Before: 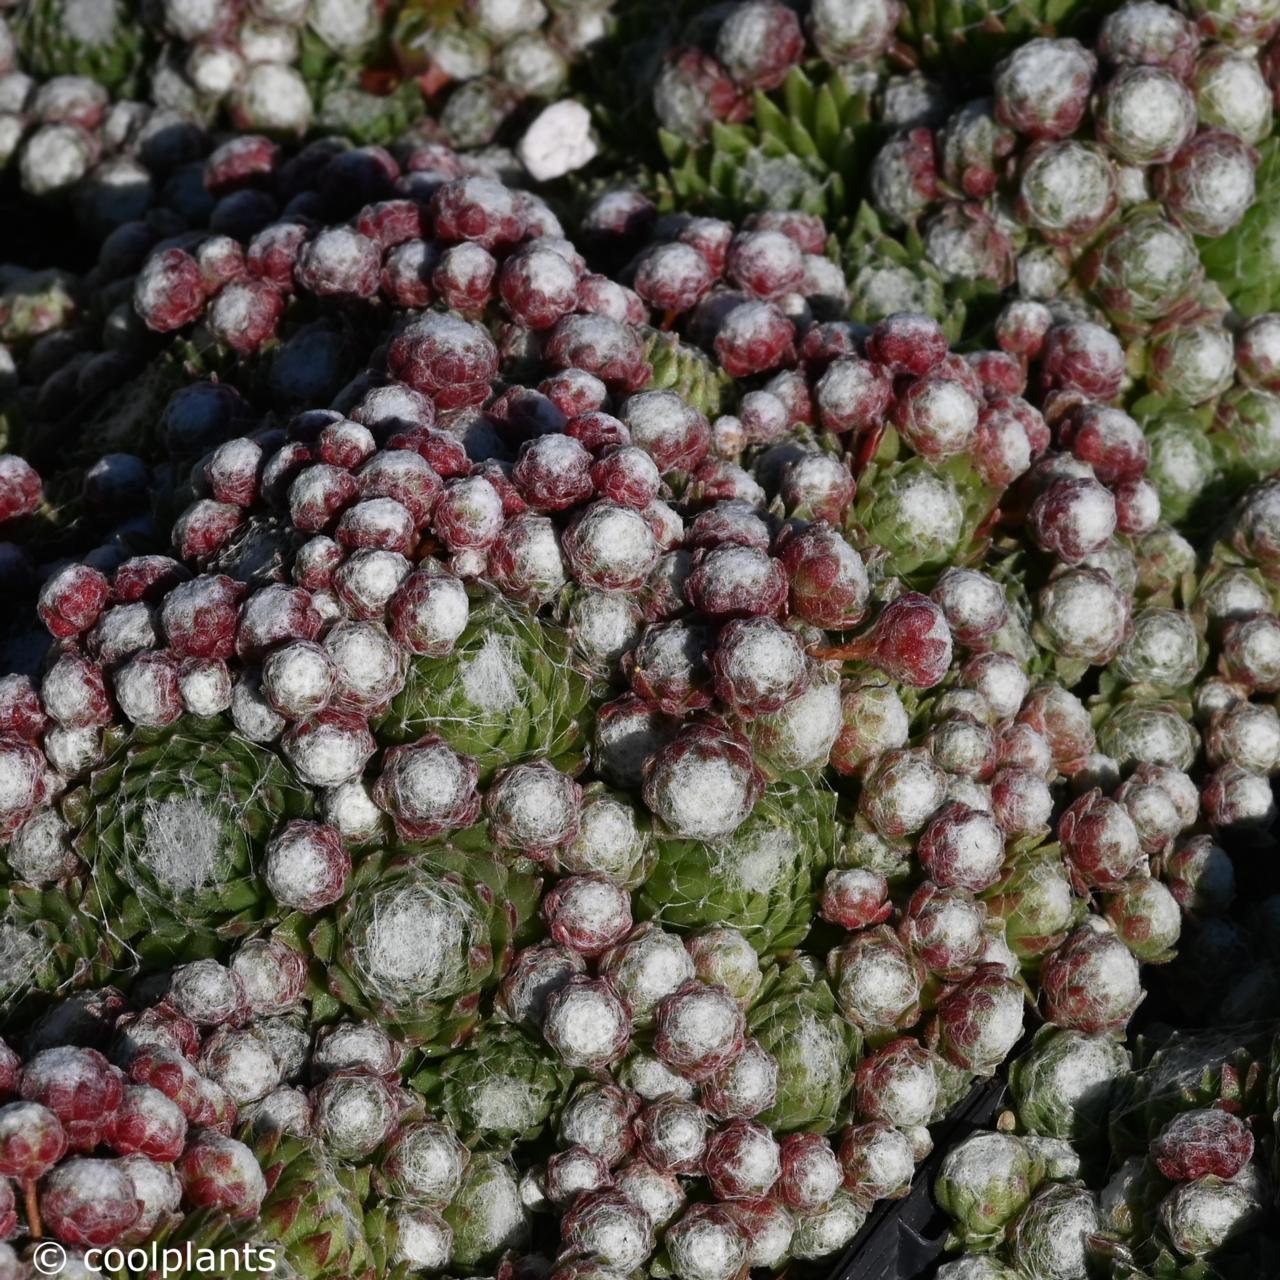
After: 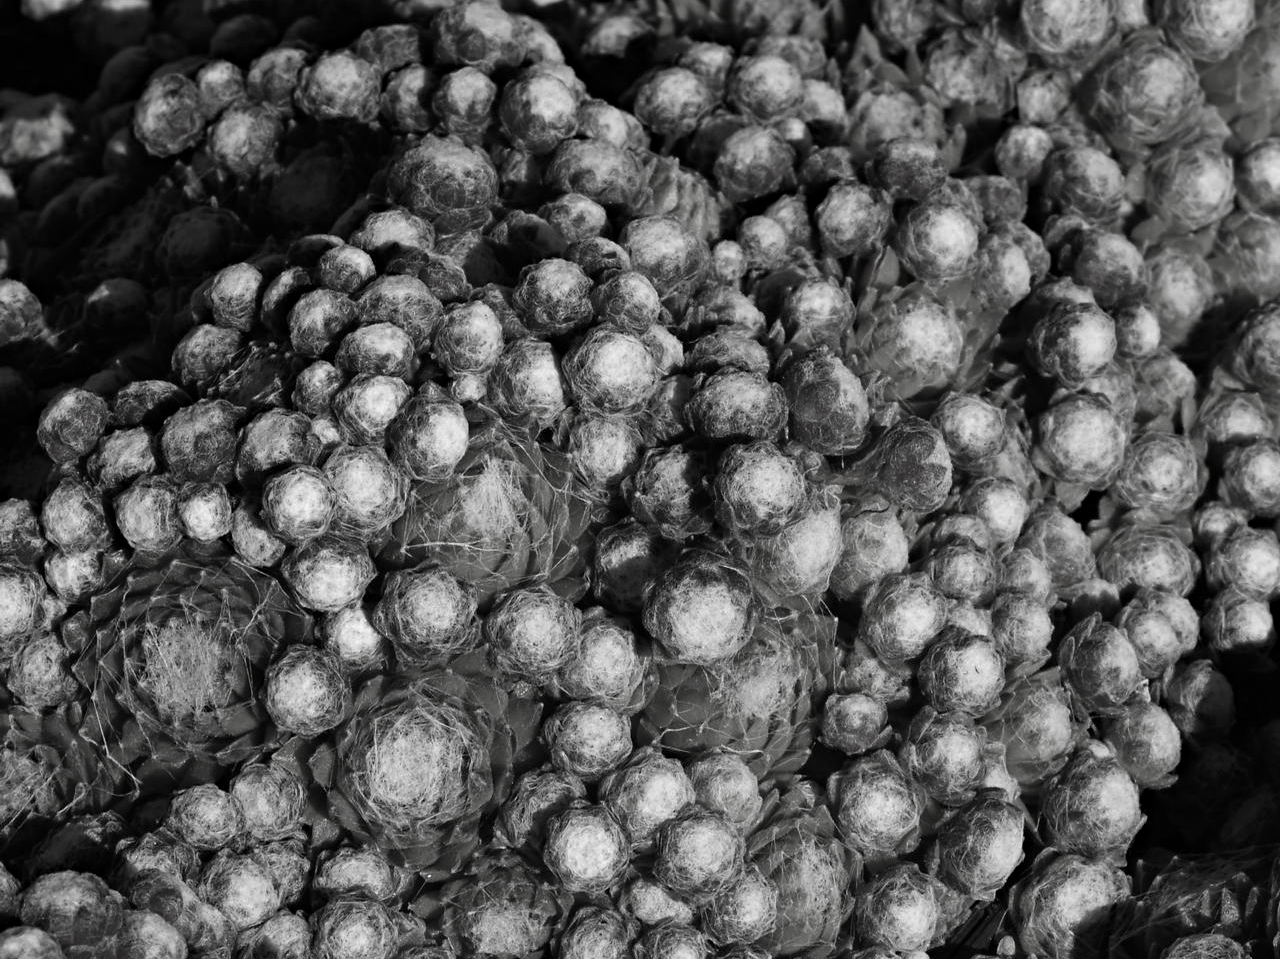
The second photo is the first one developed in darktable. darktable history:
haze removal: compatibility mode true, adaptive false
contrast brightness saturation: saturation -0.983
crop: top 13.702%, bottom 11.352%
